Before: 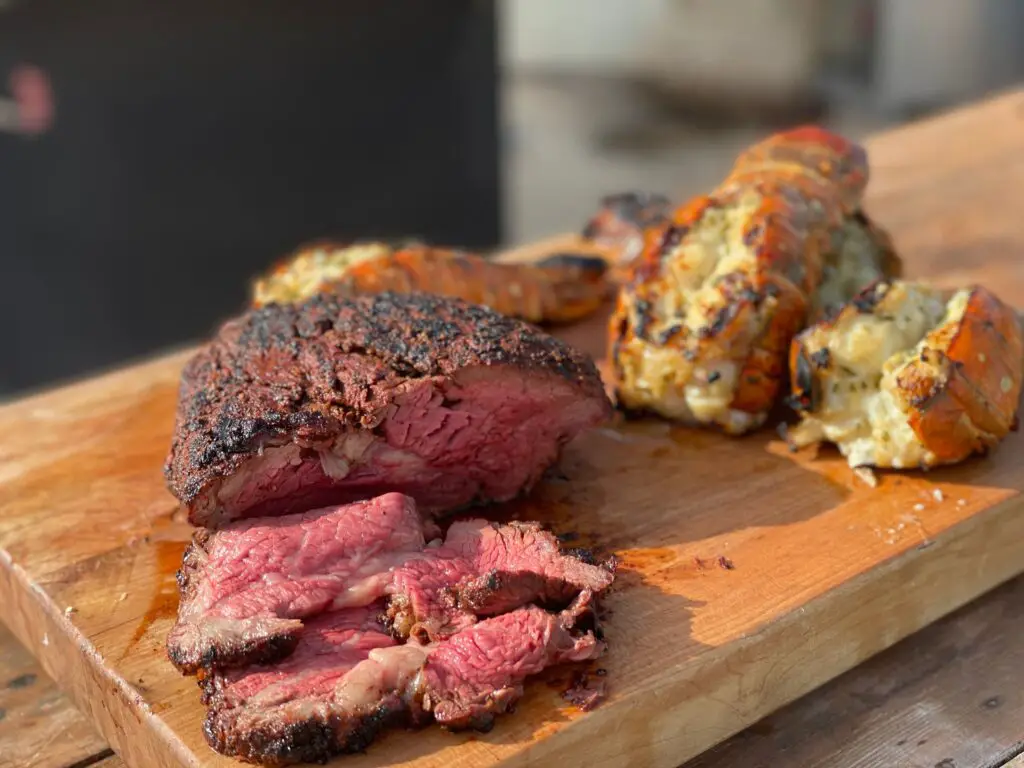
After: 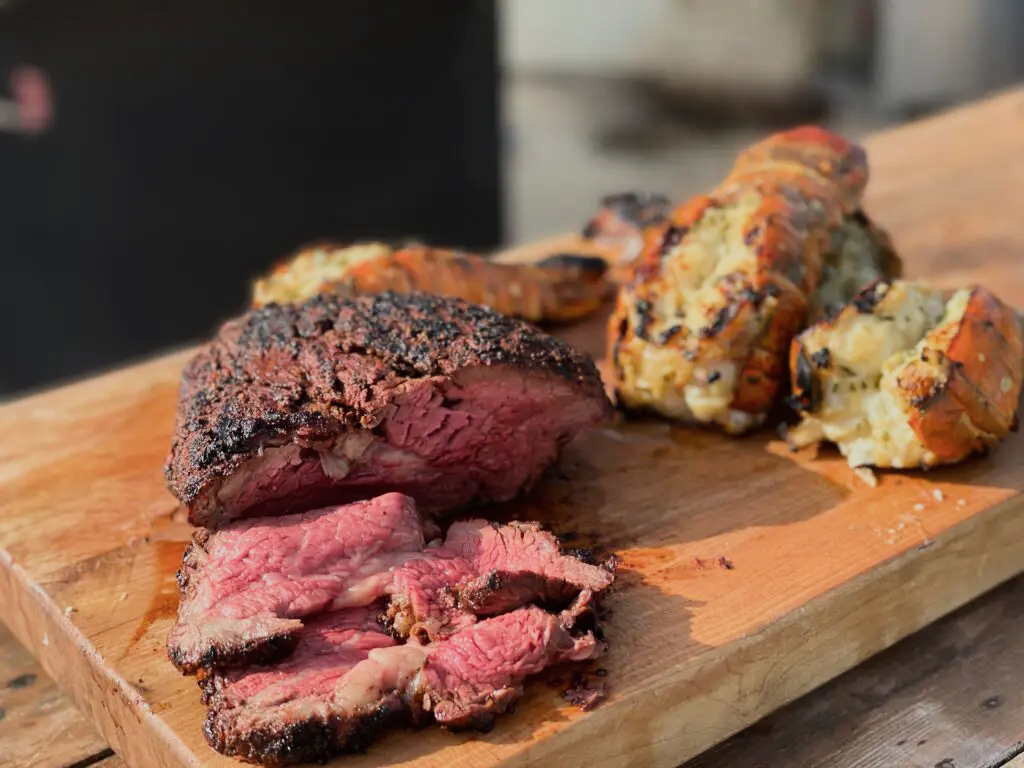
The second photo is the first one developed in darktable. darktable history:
filmic rgb: black relative exposure -16 EV, white relative exposure 6.27 EV, hardness 5.13, contrast 1.348, color science v5 (2021), contrast in shadows safe, contrast in highlights safe
